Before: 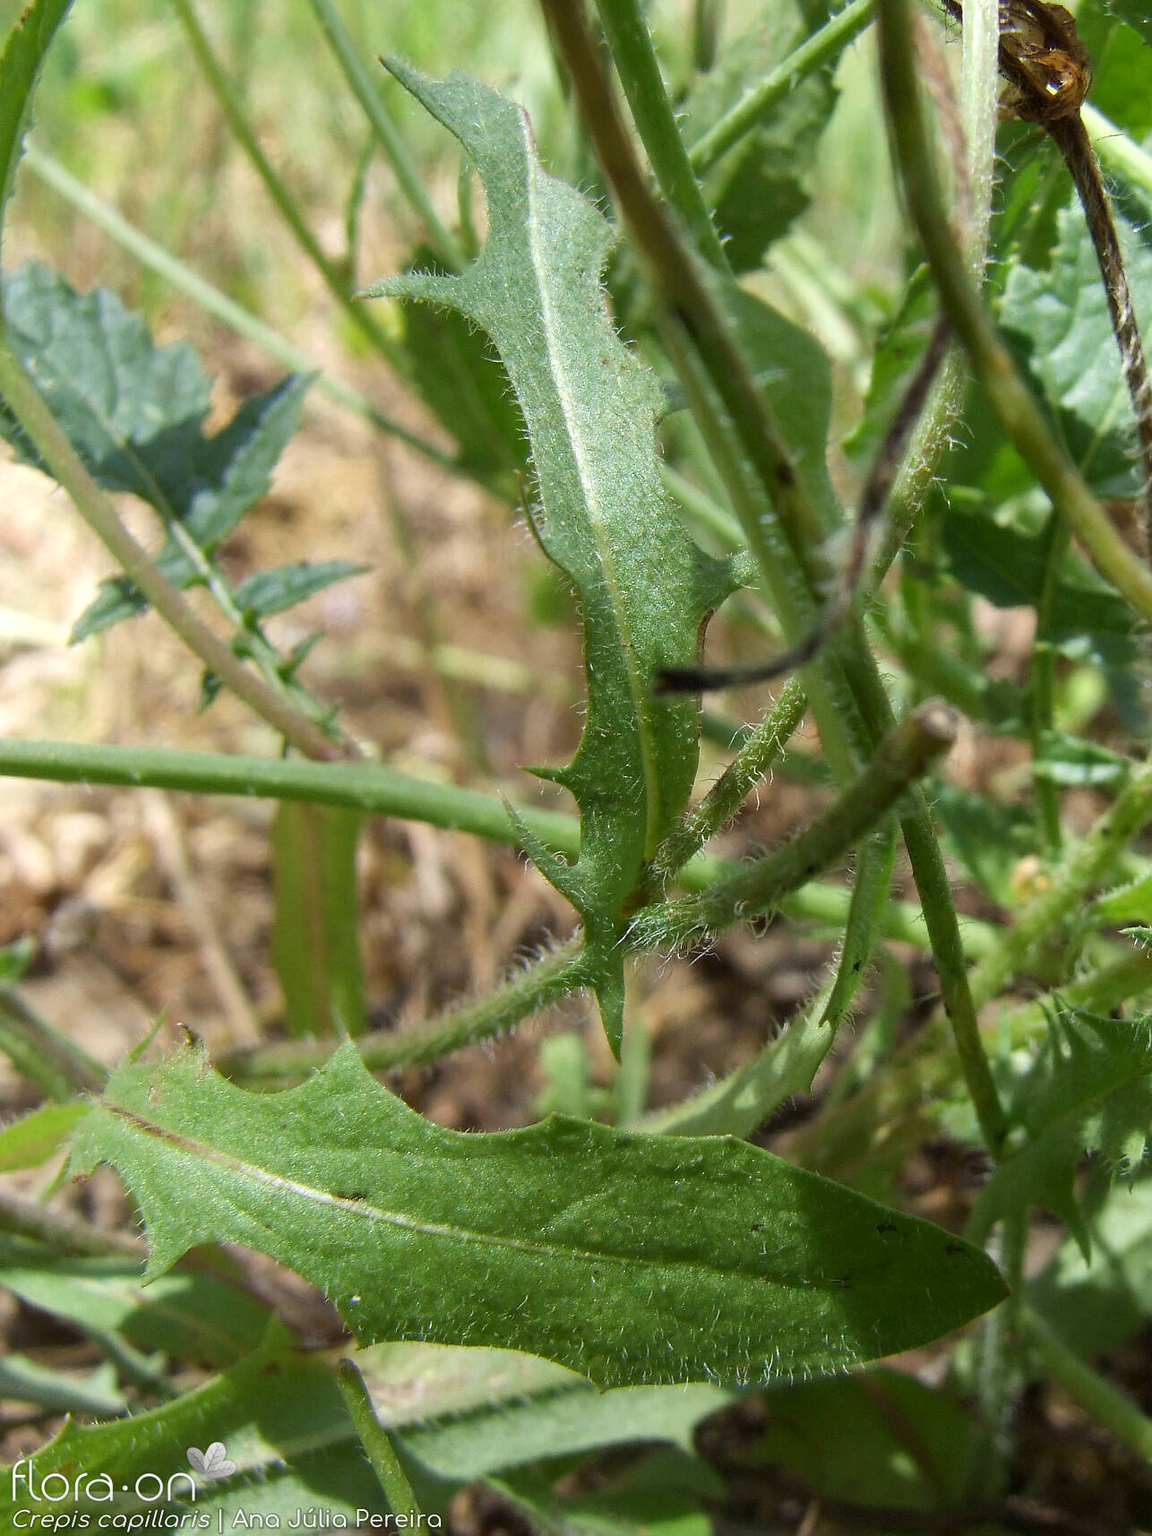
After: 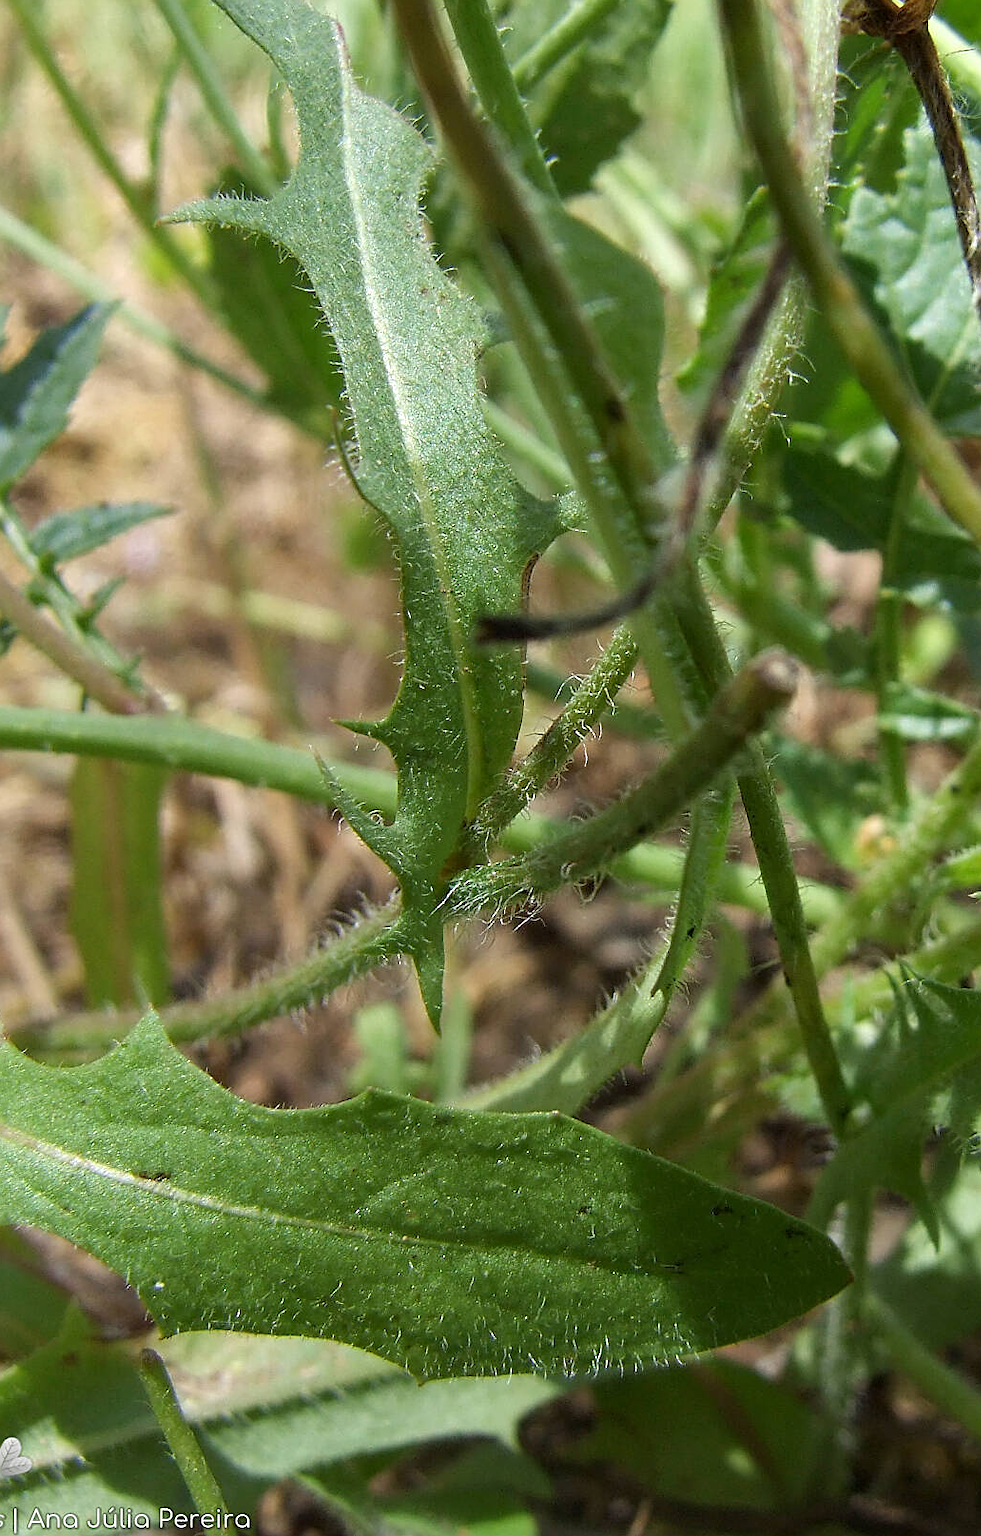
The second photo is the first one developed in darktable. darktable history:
sharpen: on, module defaults
crop and rotate: left 17.959%, top 5.771%, right 1.742%
